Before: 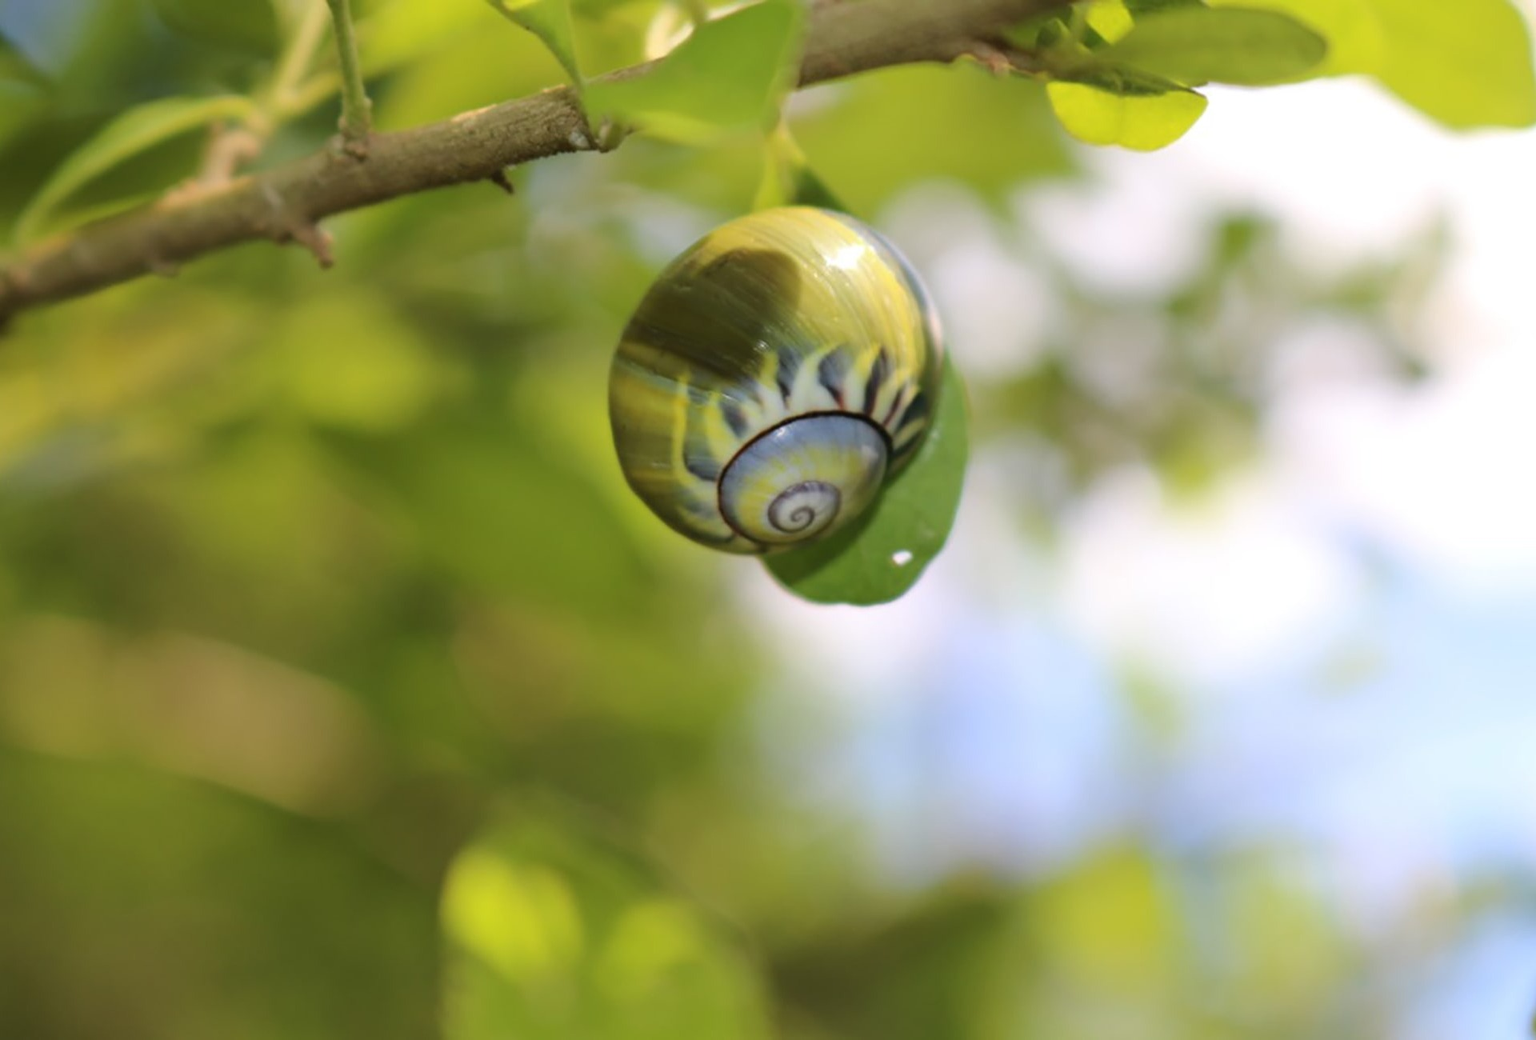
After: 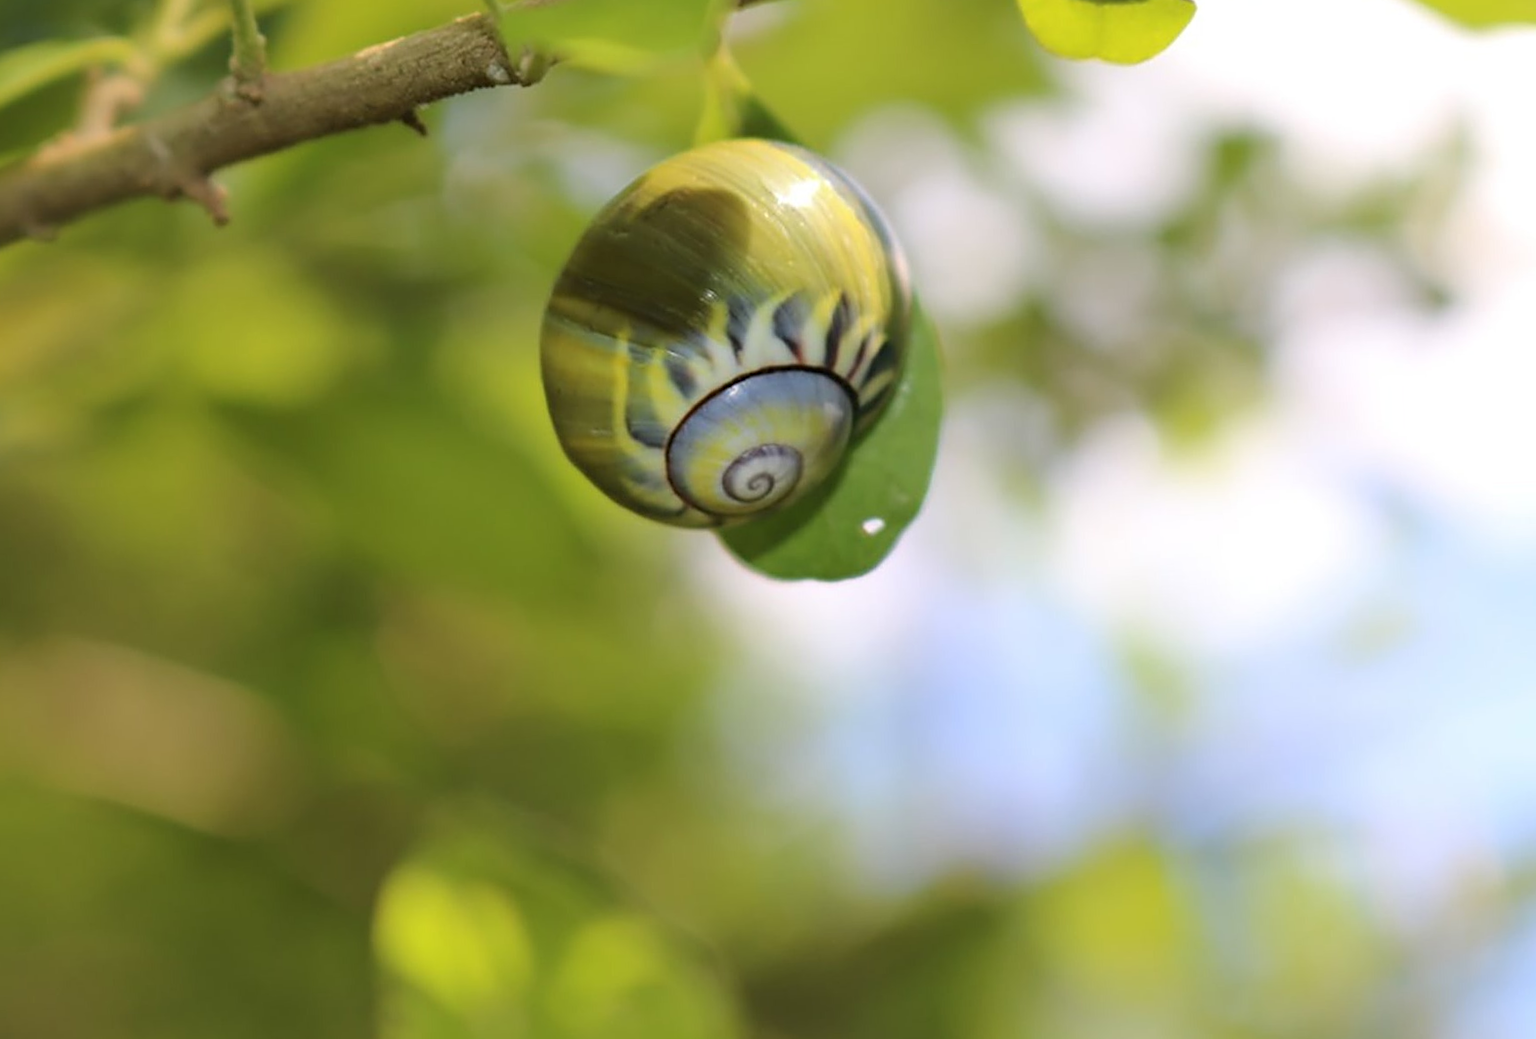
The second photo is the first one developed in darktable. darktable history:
crop and rotate: angle 1.96°, left 5.673%, top 5.673%
sharpen: on, module defaults
